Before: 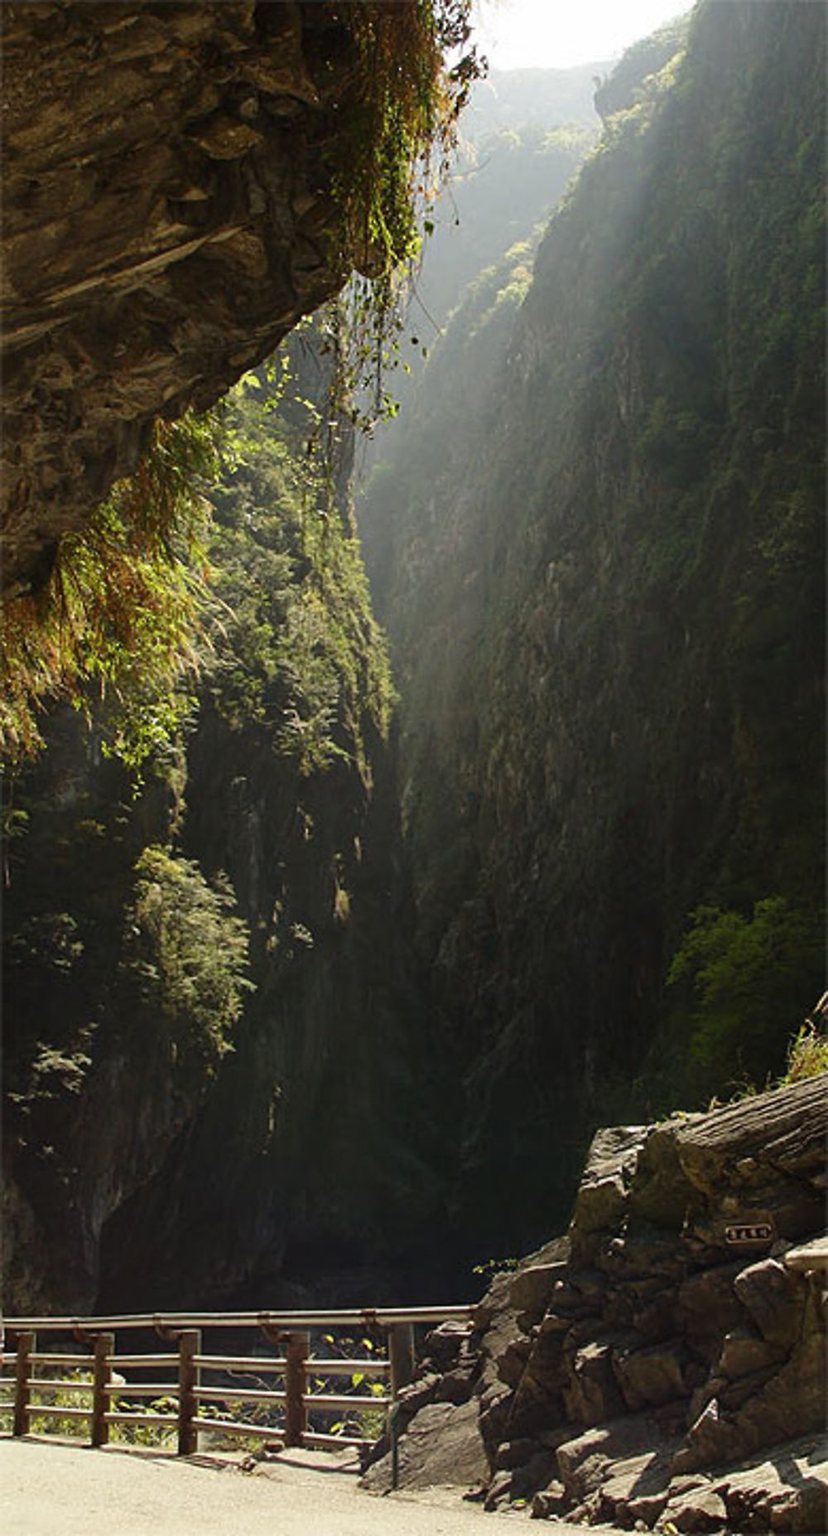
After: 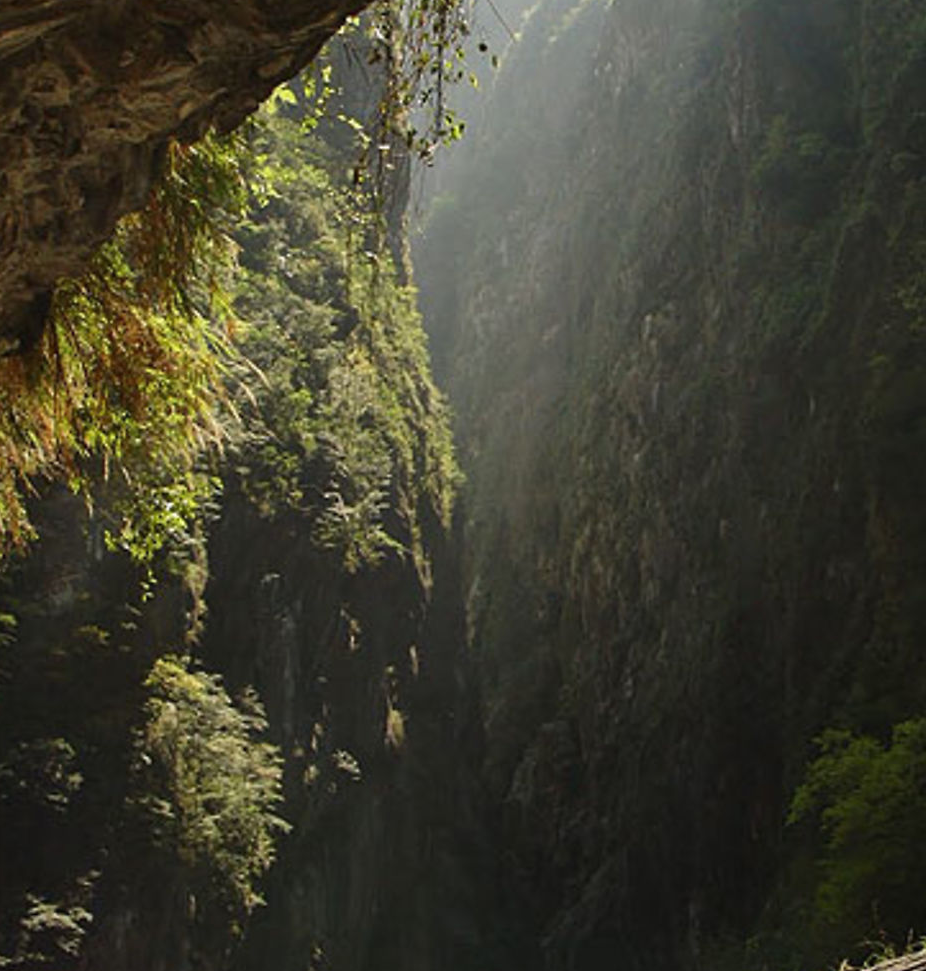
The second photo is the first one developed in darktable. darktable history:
crop: left 1.809%, top 19.651%, right 5.51%, bottom 27.935%
